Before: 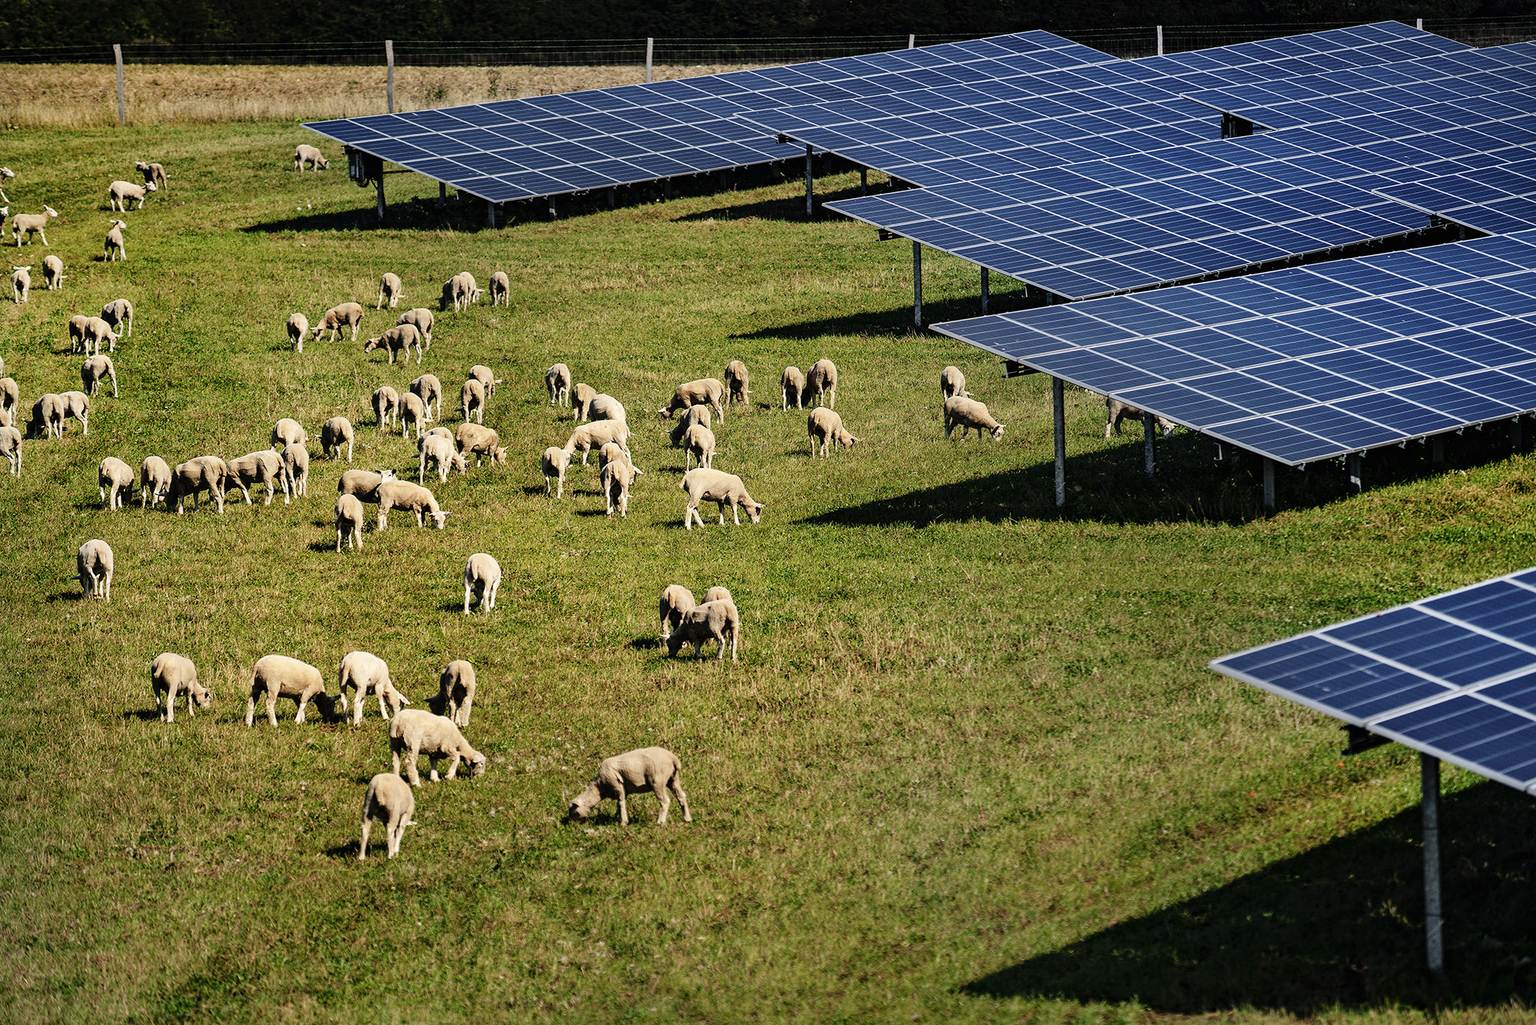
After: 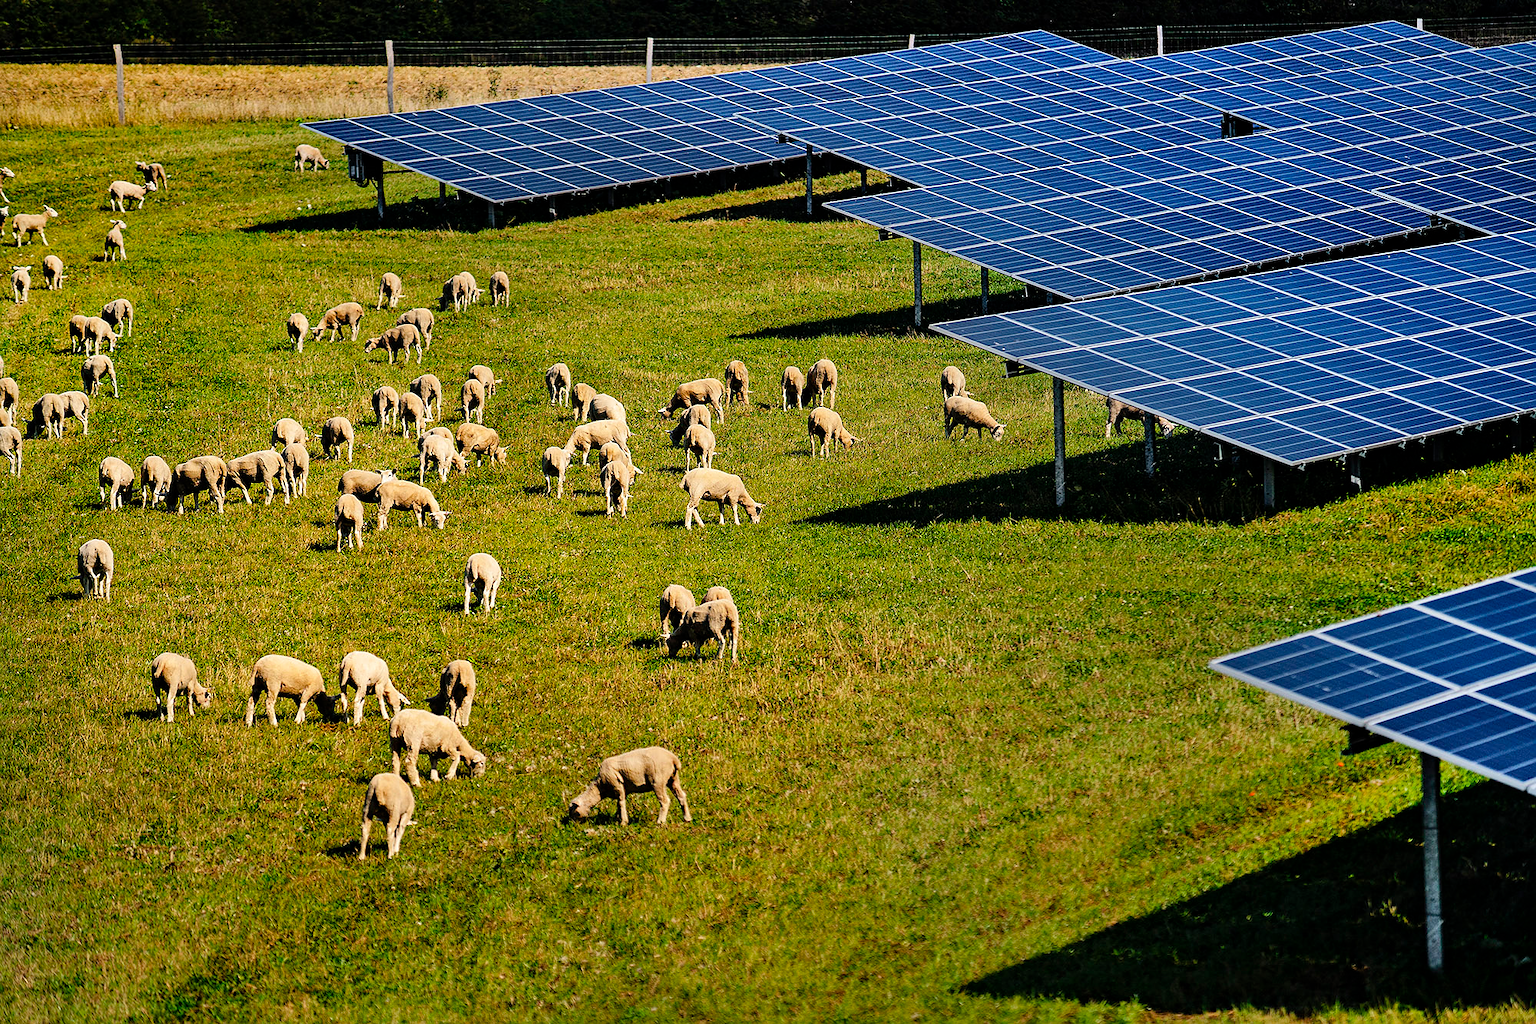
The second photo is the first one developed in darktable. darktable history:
color balance rgb: perceptual saturation grading › global saturation 30%, global vibrance 10%
sharpen: radius 1
shadows and highlights: soften with gaussian
